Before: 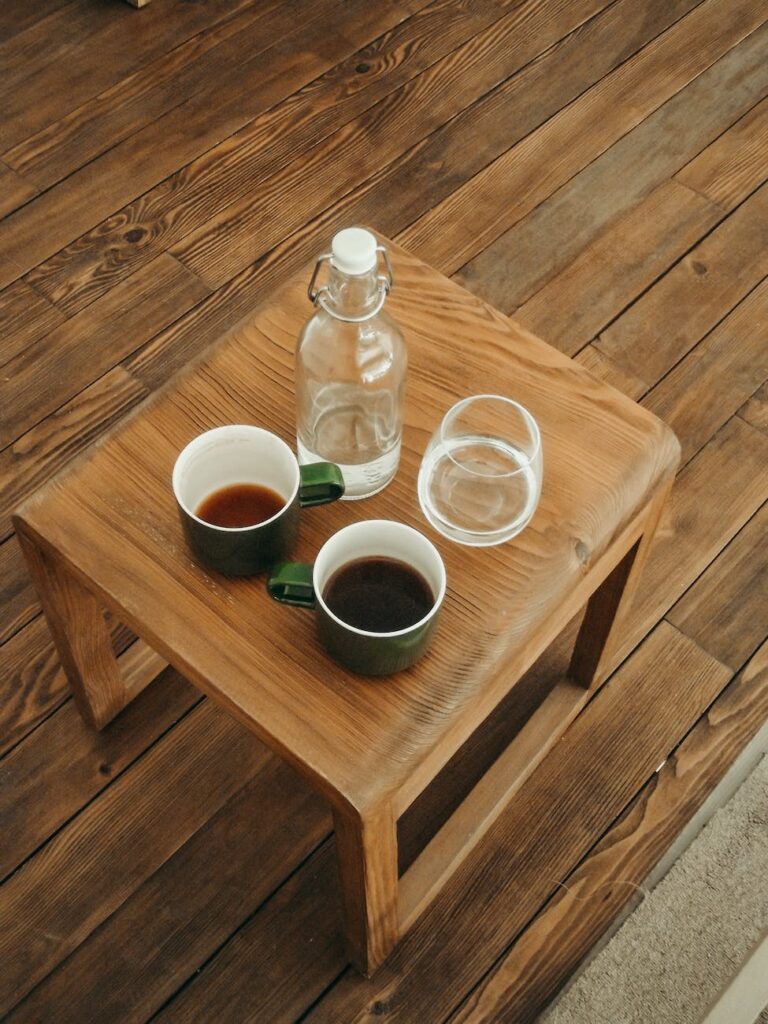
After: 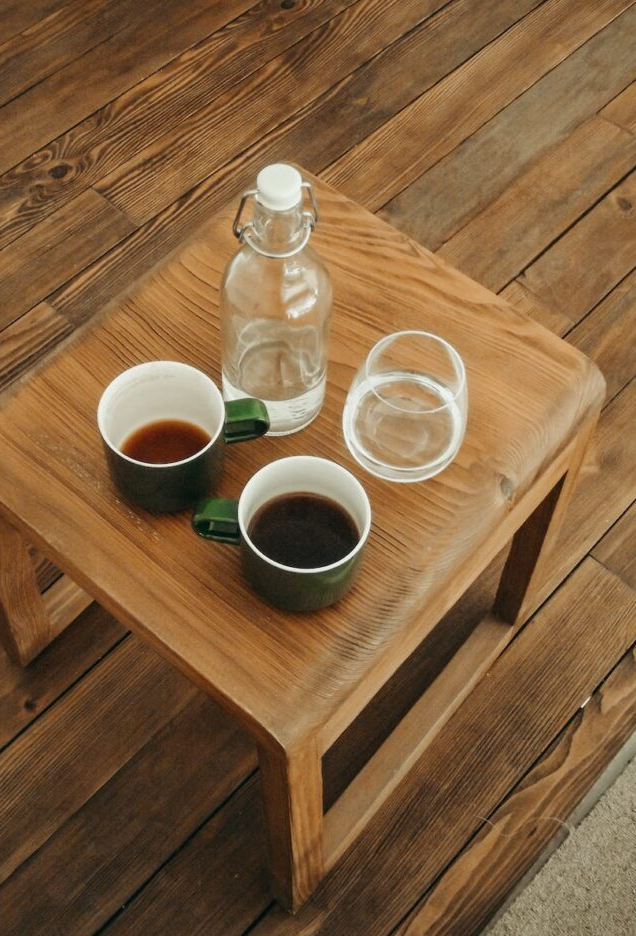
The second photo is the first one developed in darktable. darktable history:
crop: left 9.793%, top 6.292%, right 7.324%, bottom 2.238%
